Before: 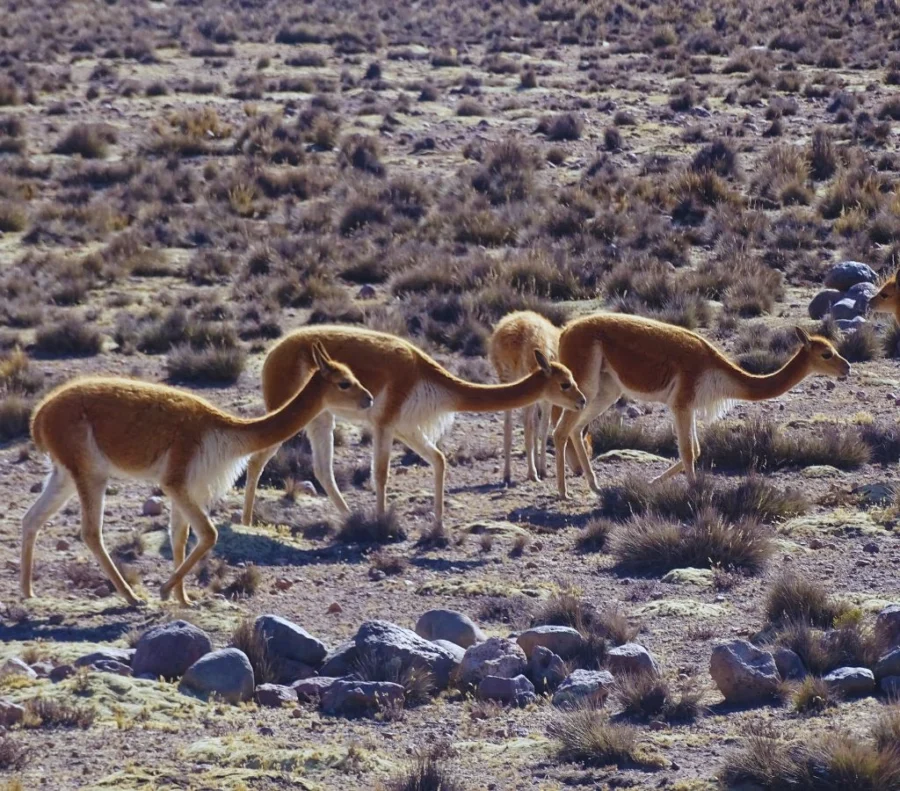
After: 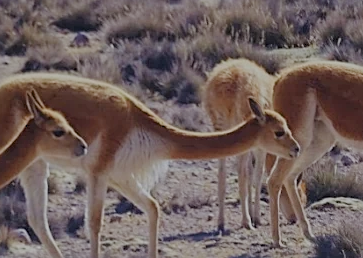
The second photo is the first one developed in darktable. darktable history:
sharpen: on, module defaults
crop: left 31.808%, top 31.86%, right 27.758%, bottom 35.422%
filmic rgb: middle gray luminance 2.66%, black relative exposure -10.04 EV, white relative exposure 7 EV, threshold 3.06 EV, dynamic range scaling 9.5%, target black luminance 0%, hardness 3.17, latitude 43.86%, contrast 0.672, highlights saturation mix 4.79%, shadows ↔ highlights balance 13.29%, iterations of high-quality reconstruction 0, enable highlight reconstruction true
